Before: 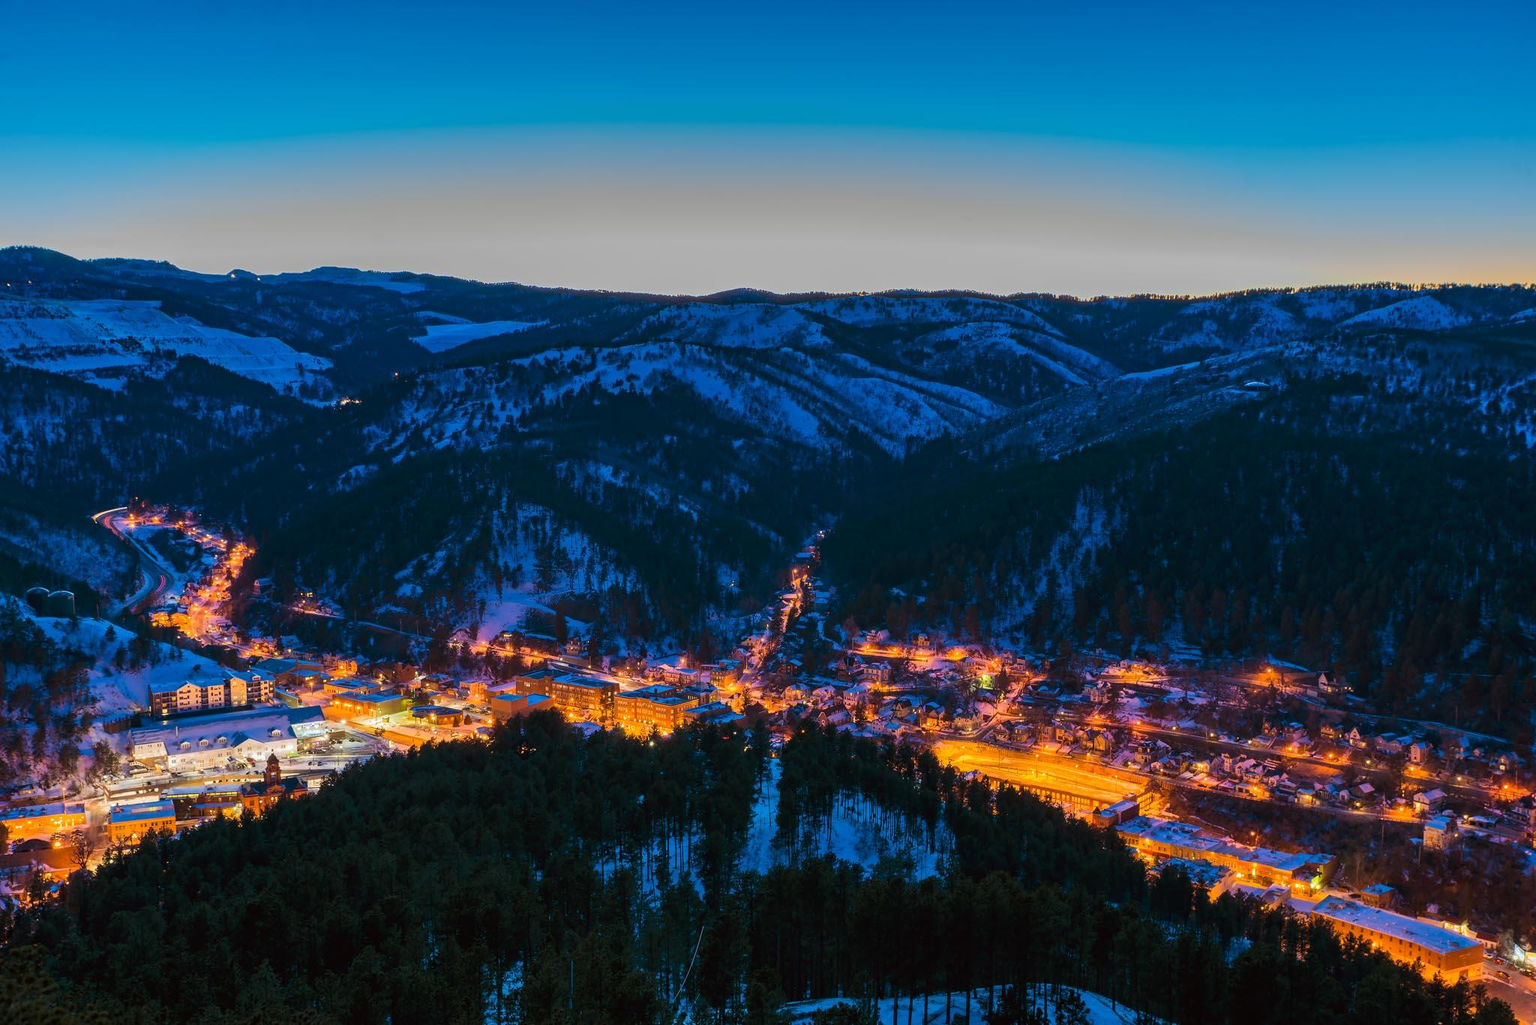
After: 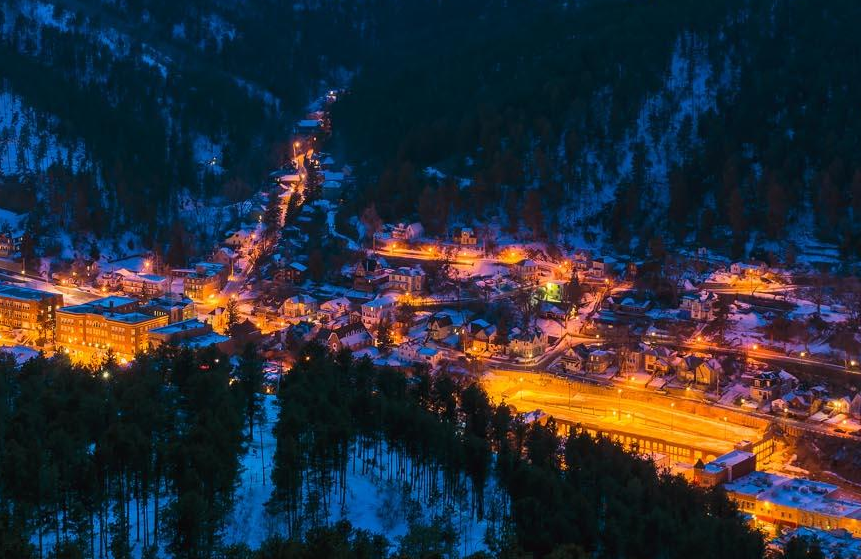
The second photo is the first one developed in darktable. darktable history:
crop: left 37.258%, top 45.185%, right 20.66%, bottom 13.863%
